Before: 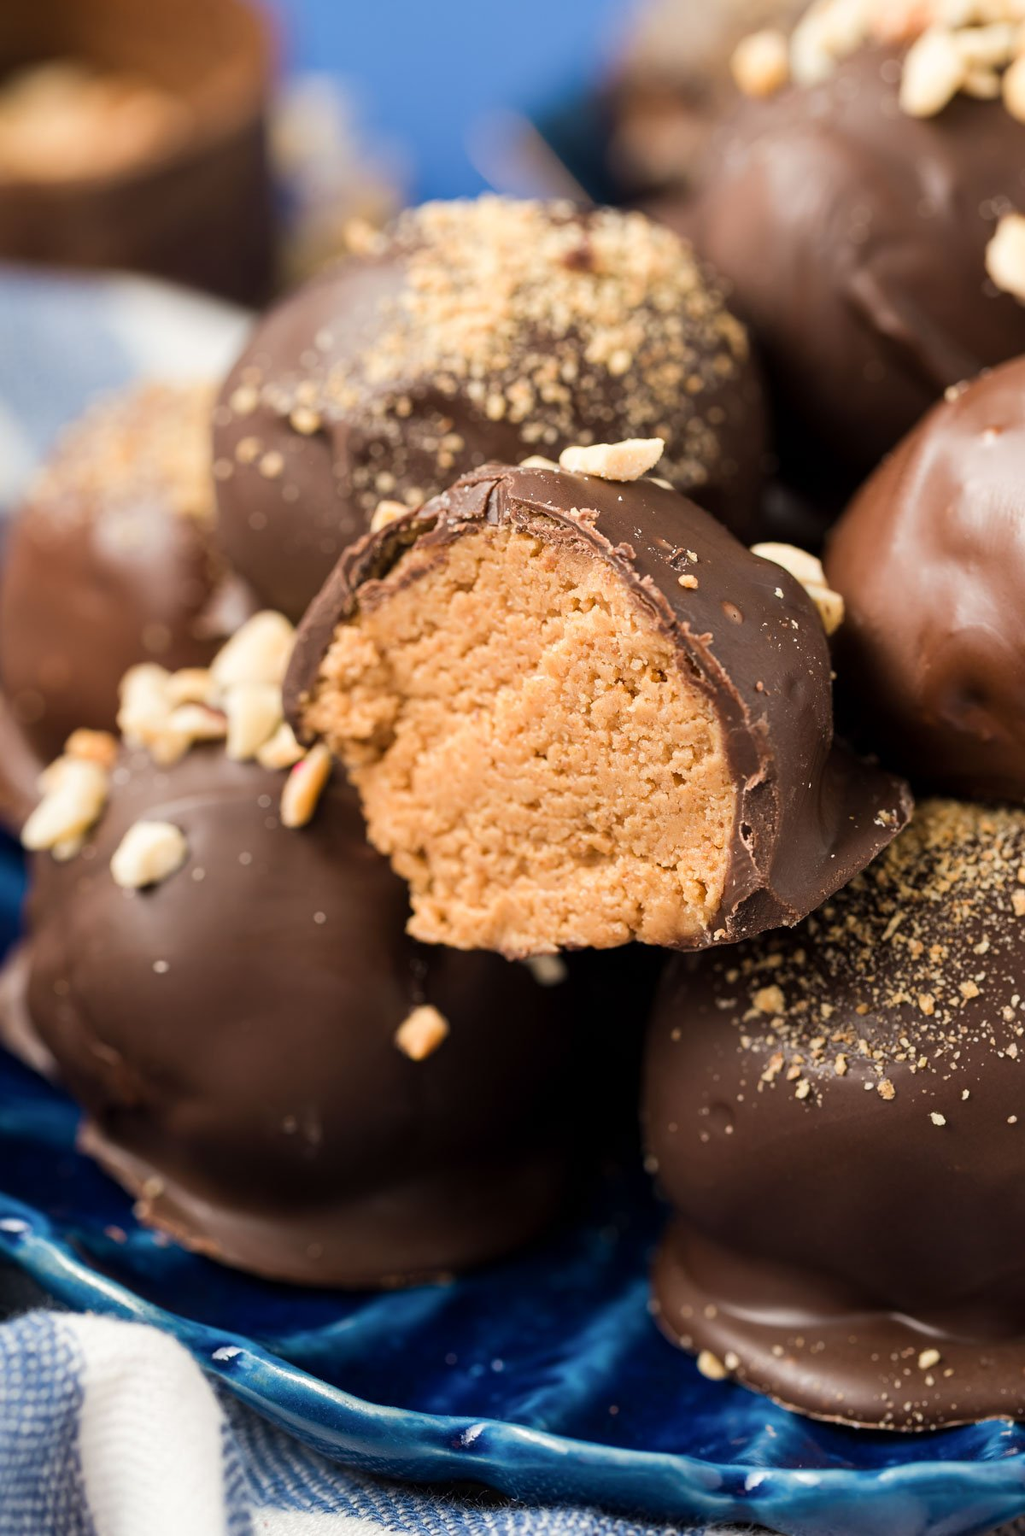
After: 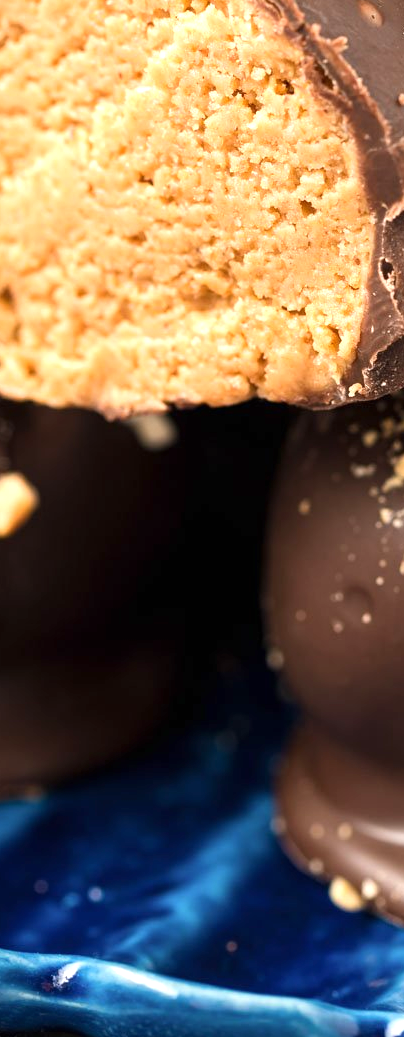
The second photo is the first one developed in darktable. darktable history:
exposure: black level correction 0, exposure 0.691 EV, compensate highlight preservation false
crop: left 40.604%, top 39.173%, right 25.723%, bottom 3.114%
